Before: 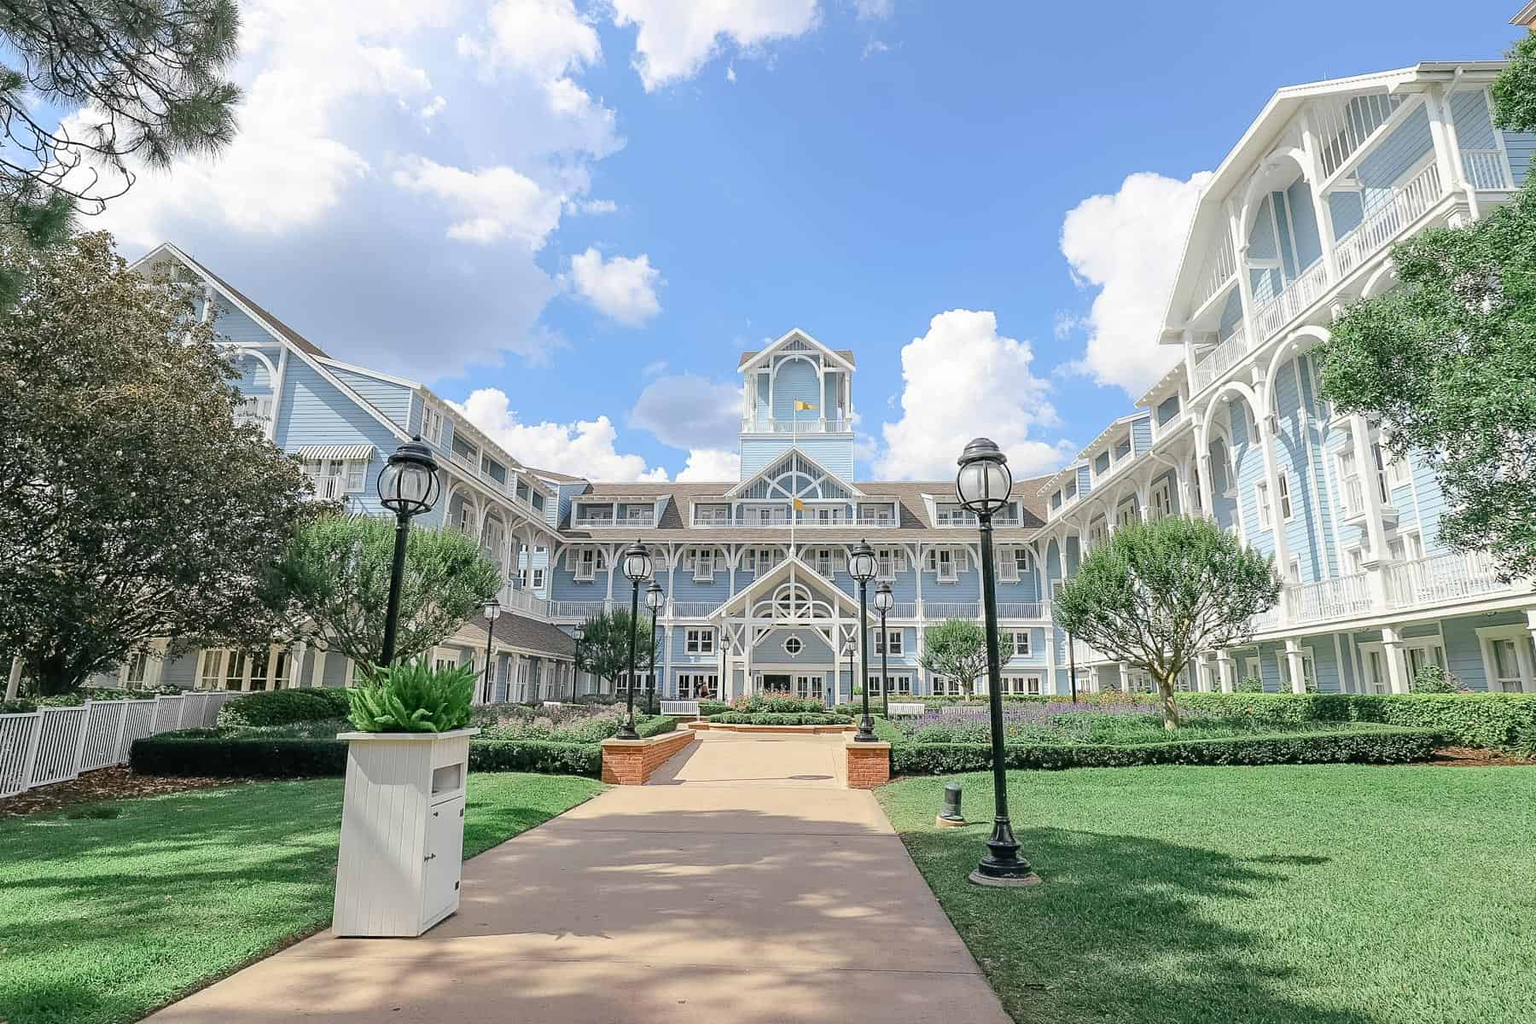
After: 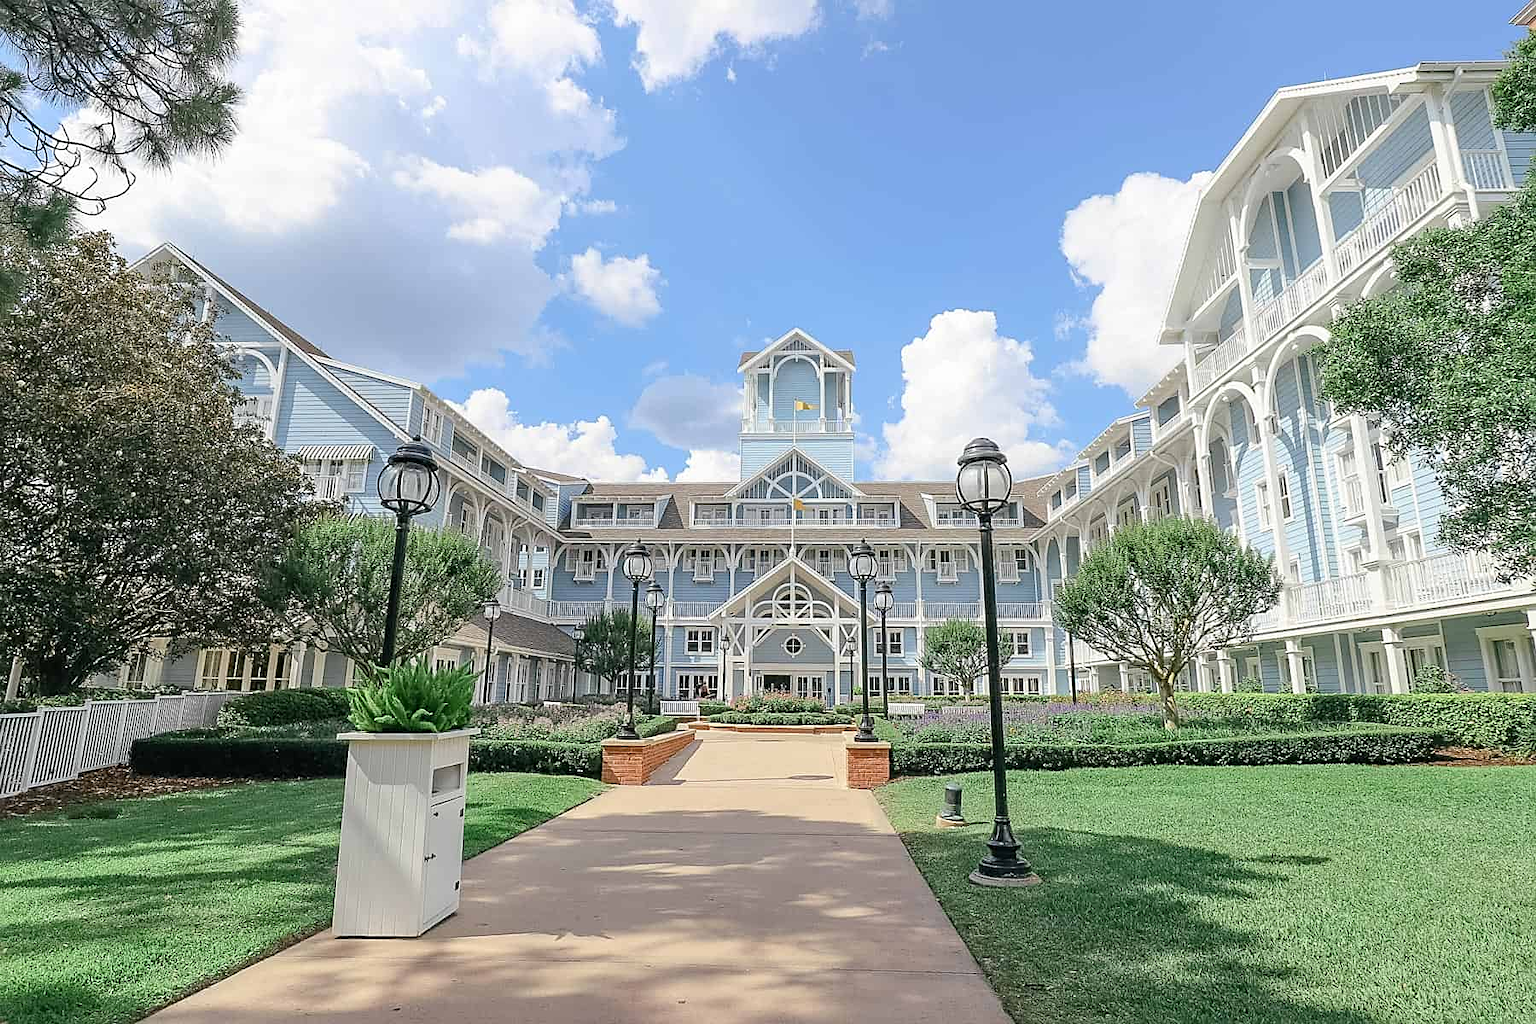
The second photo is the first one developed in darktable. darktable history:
sharpen: radius 1.815, amount 0.391, threshold 1.183
